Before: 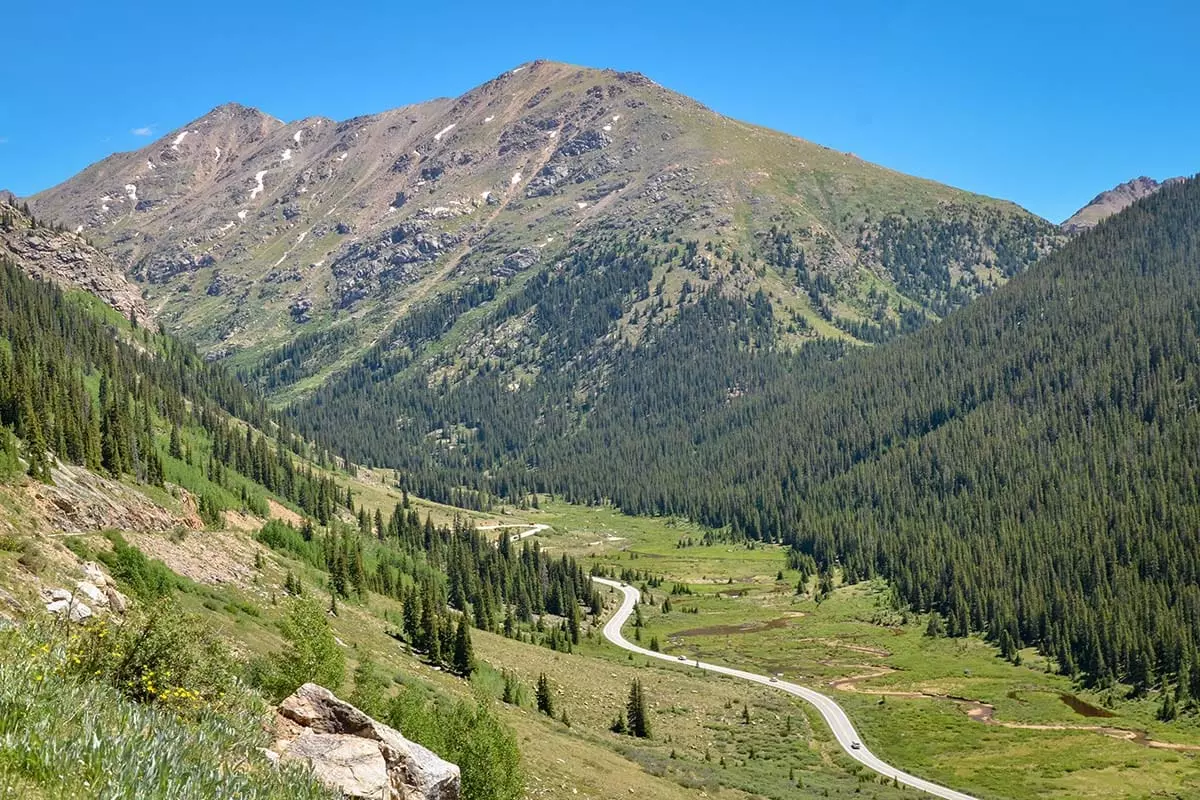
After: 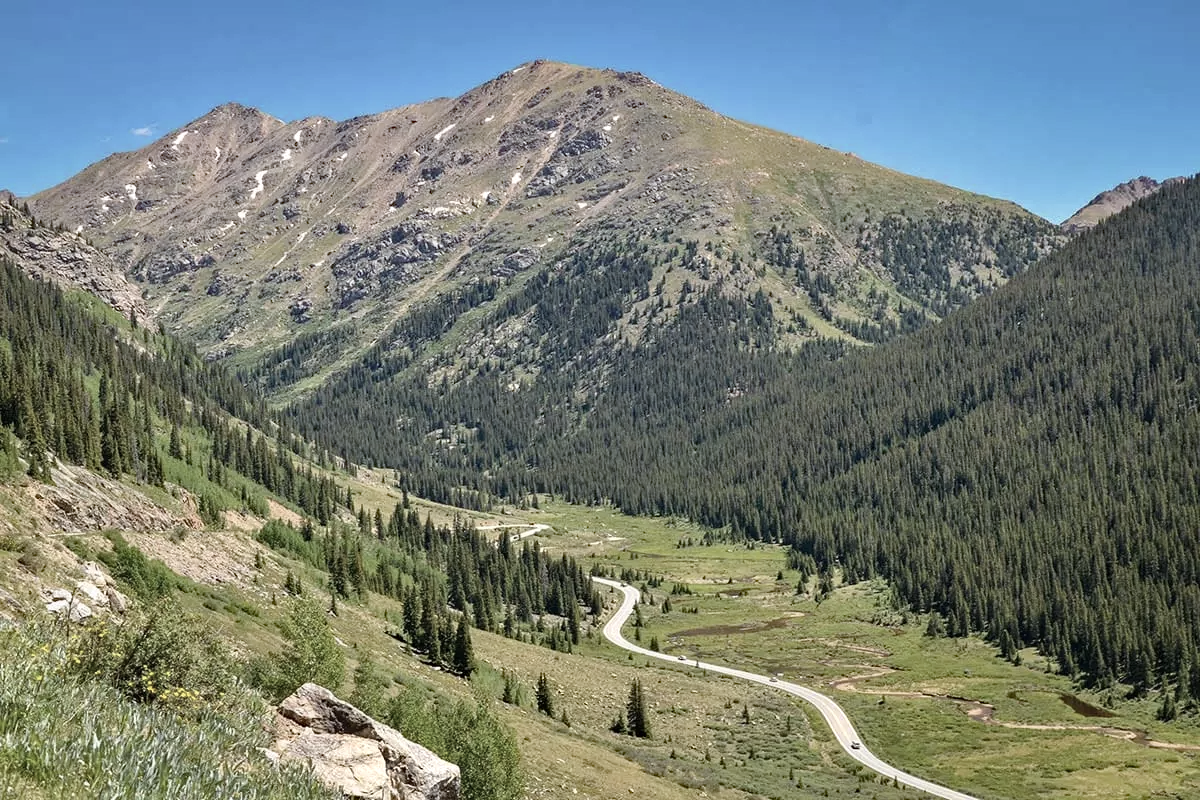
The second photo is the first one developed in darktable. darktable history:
contrast brightness saturation: contrast 0.1, saturation -0.36
haze removal: strength 0.4, distance 0.22, compatibility mode true, adaptive false
